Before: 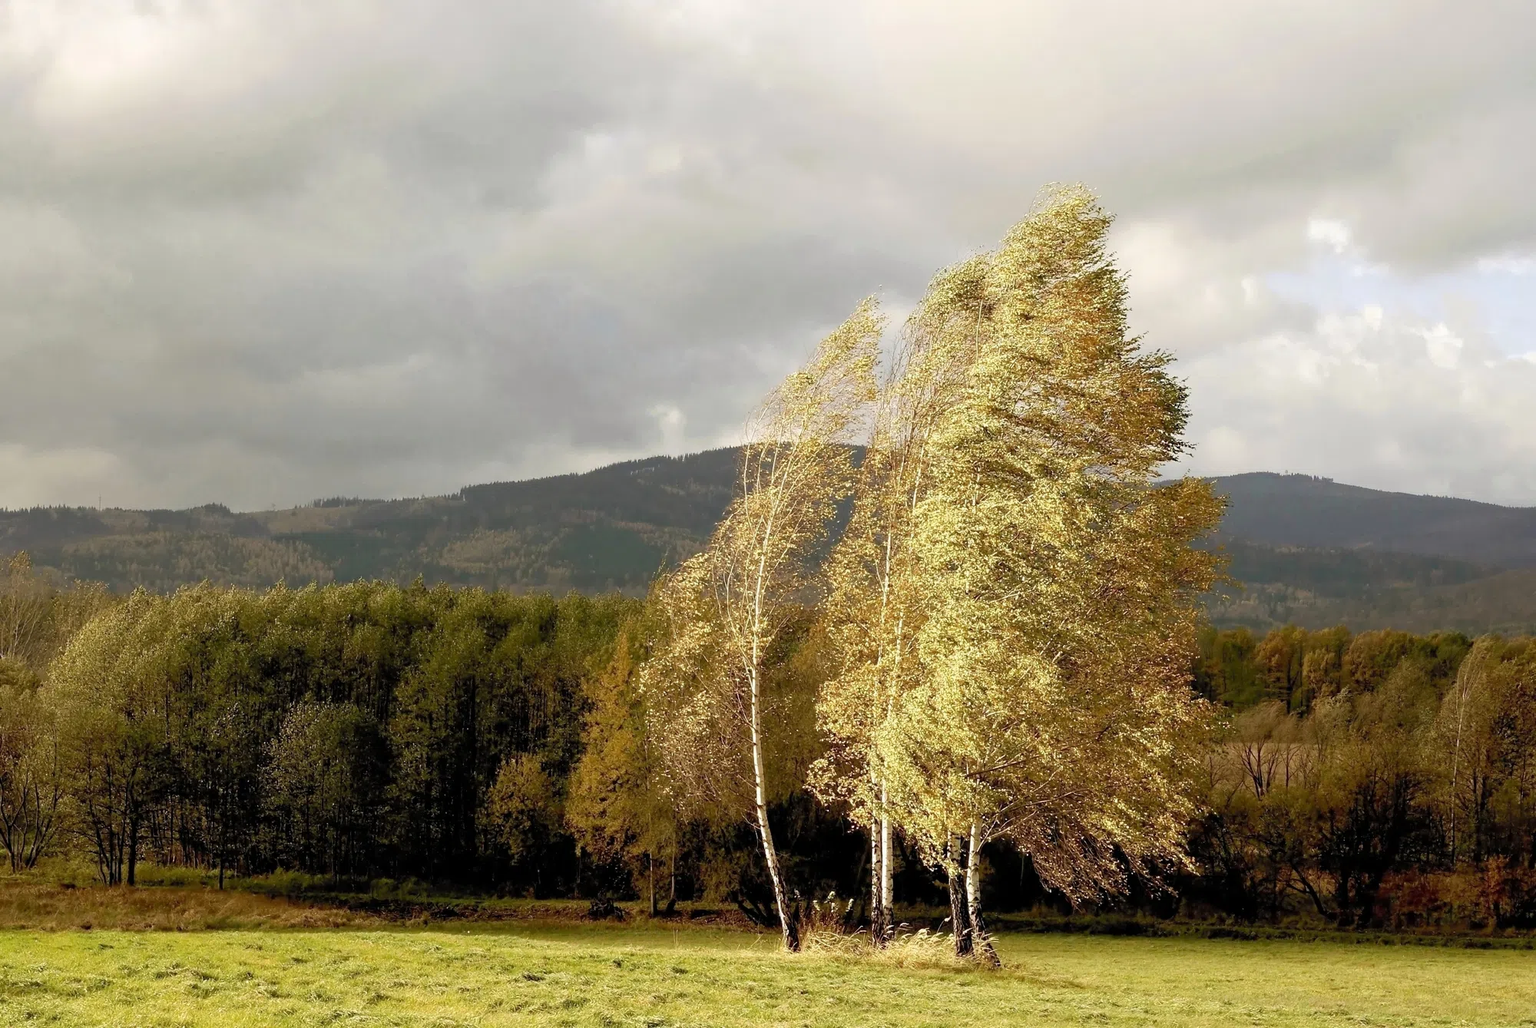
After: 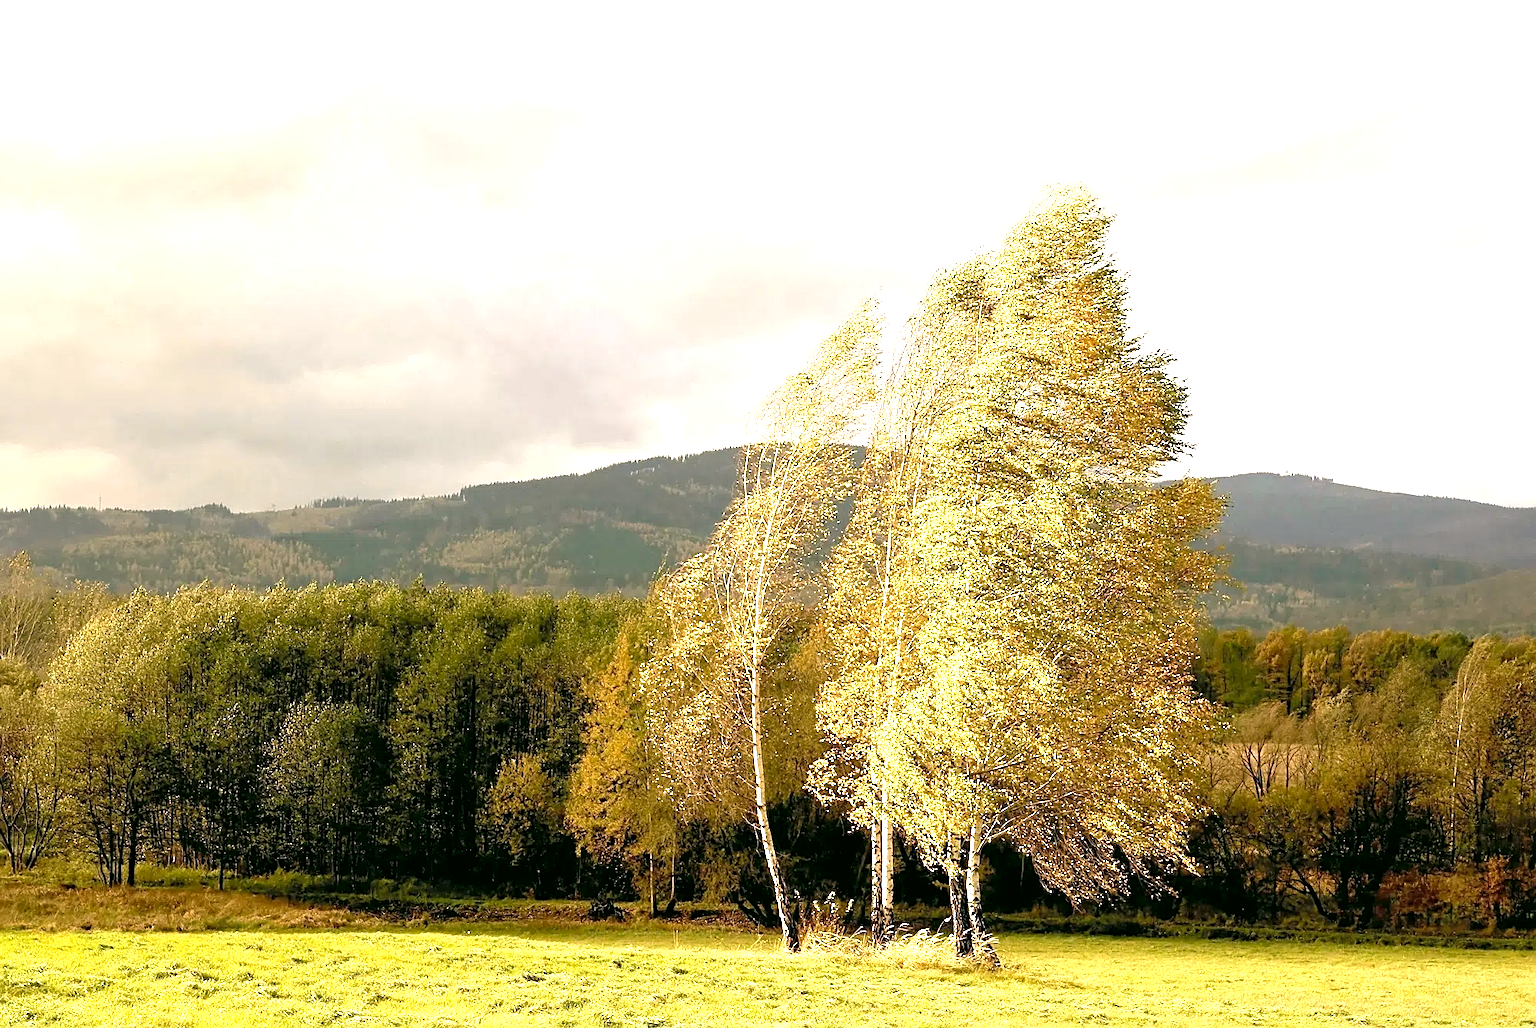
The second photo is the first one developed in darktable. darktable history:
exposure: exposure 1.163 EV, compensate highlight preservation false
sharpen: on, module defaults
color correction: highlights a* 4.28, highlights b* 4.92, shadows a* -7.75, shadows b* 4.69
